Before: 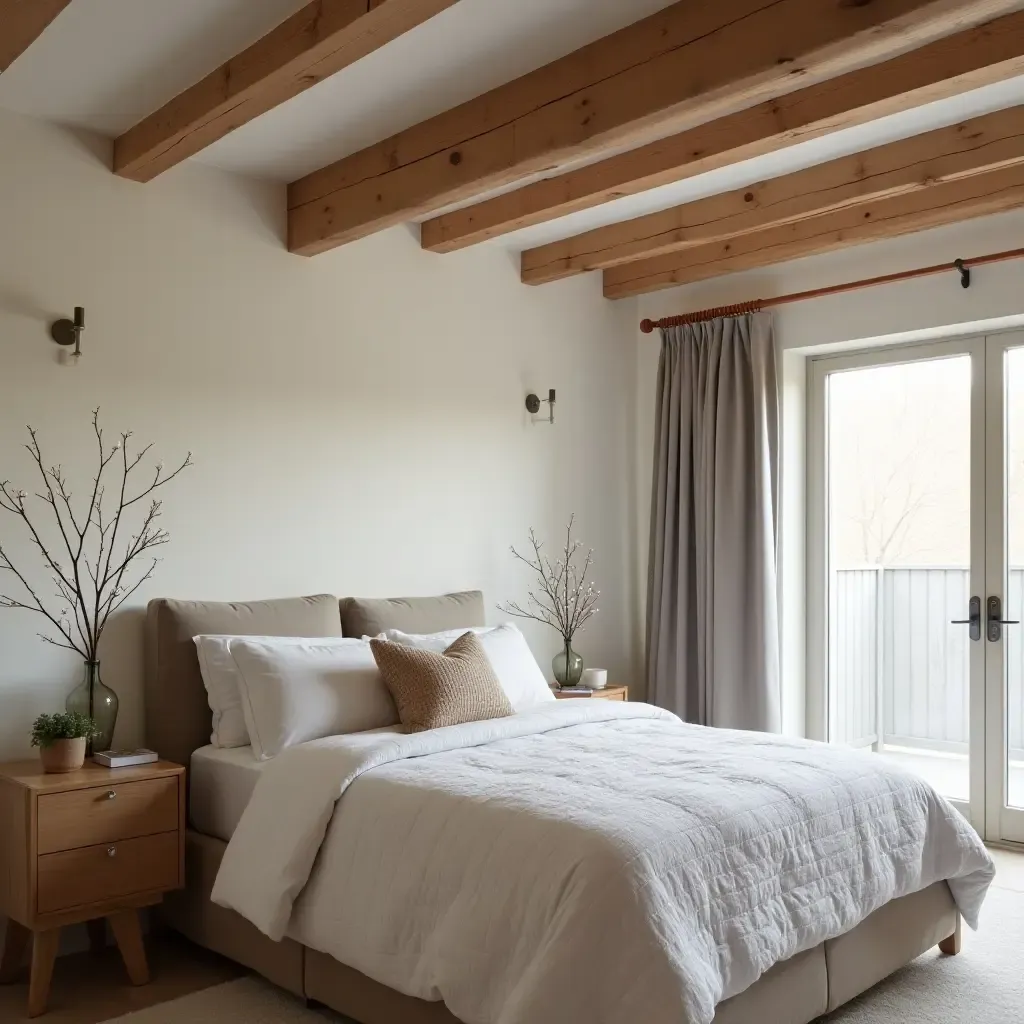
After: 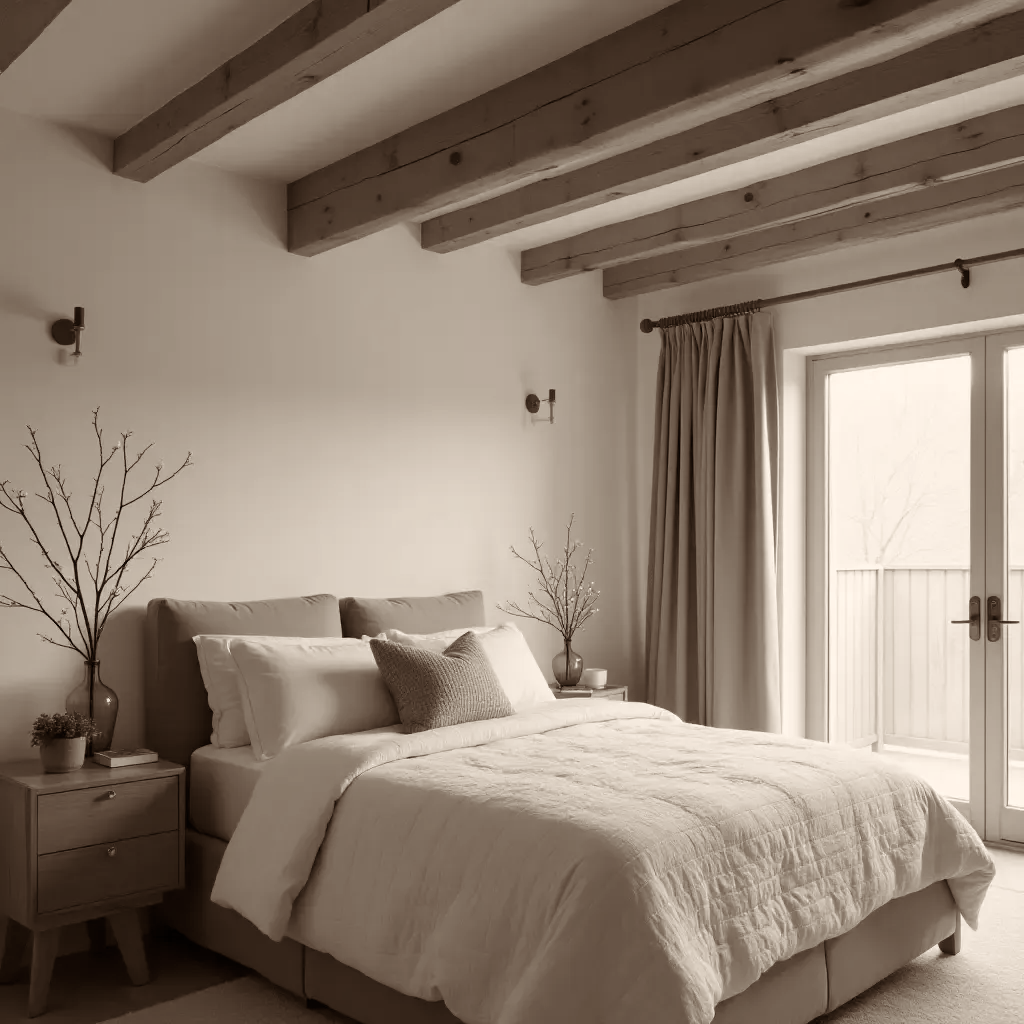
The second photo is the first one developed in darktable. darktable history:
color calibration "N&B": output gray [0.267, 0.423, 0.261, 0], illuminant same as pipeline (D50), adaptation none (bypass)
color balance rgb "Sépia rvb": shadows lift › chroma 4.41%, shadows lift › hue 27°, power › chroma 2.5%, power › hue 70°, highlights gain › chroma 1%, highlights gain › hue 27°, saturation formula JzAzBz (2021)
